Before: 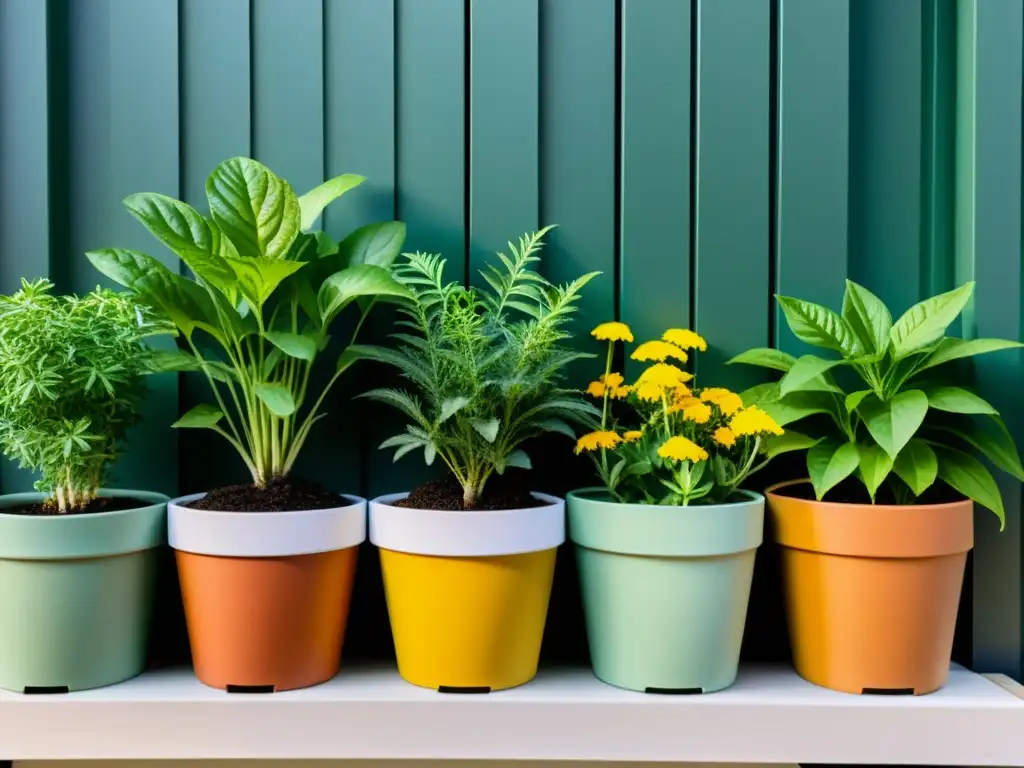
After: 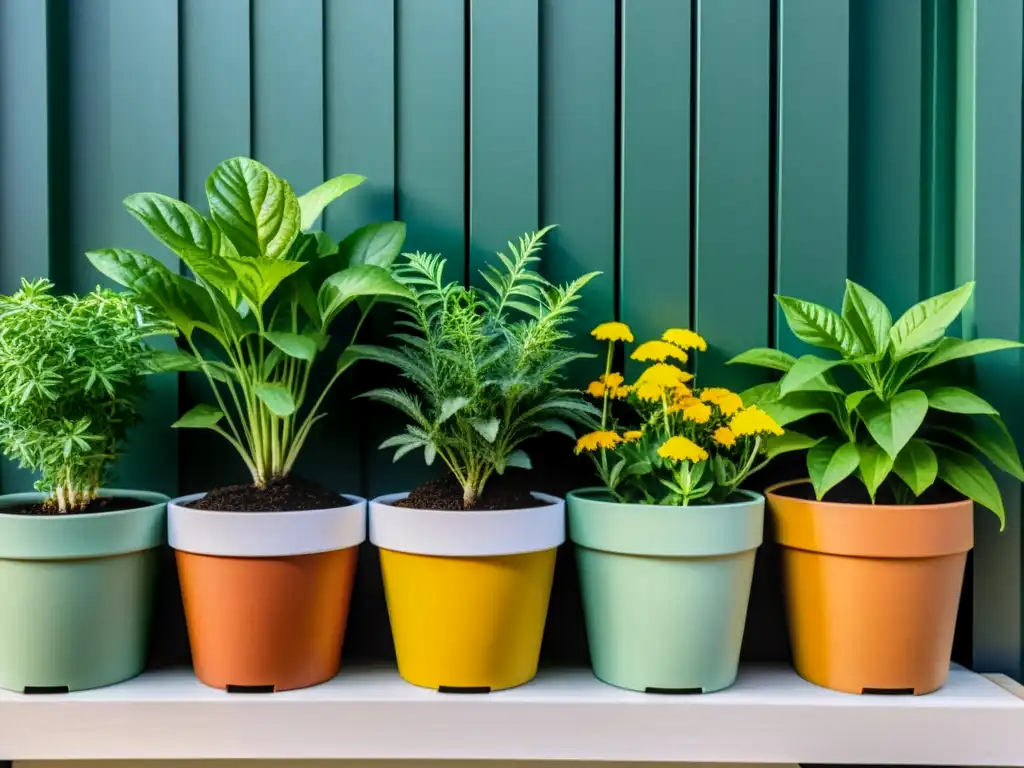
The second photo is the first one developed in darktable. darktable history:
shadows and highlights: shadows 32, highlights -32, soften with gaussian
local contrast: on, module defaults
